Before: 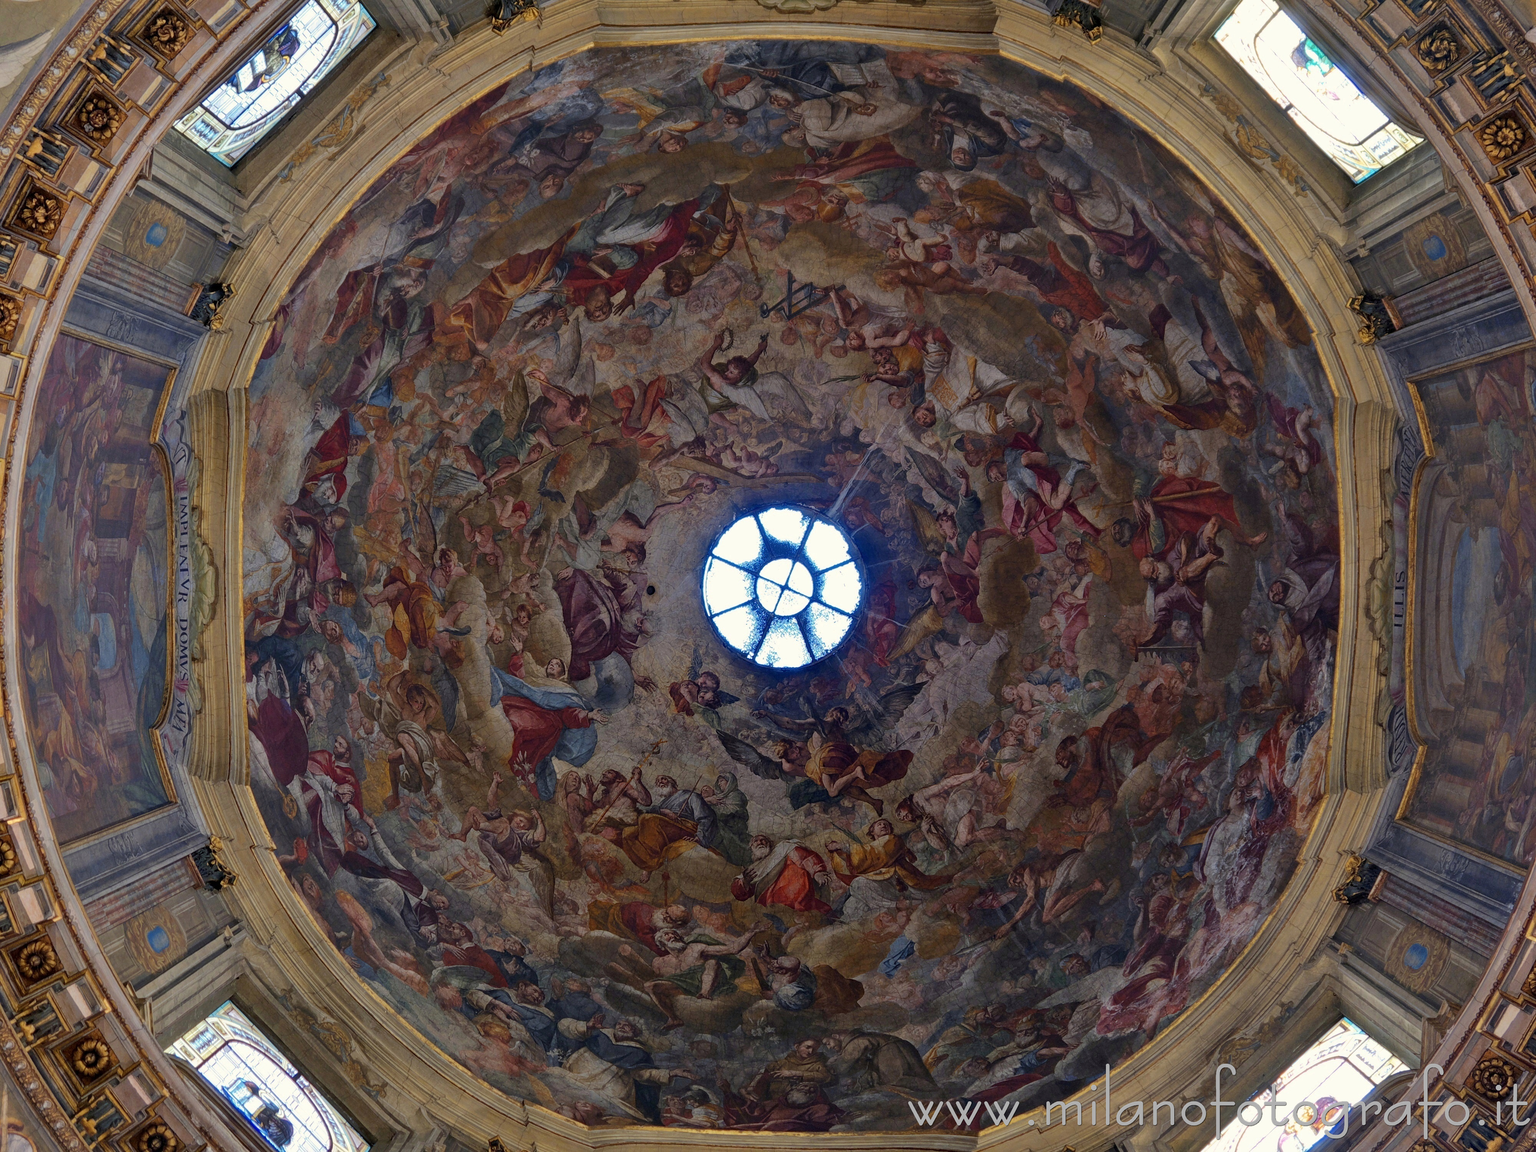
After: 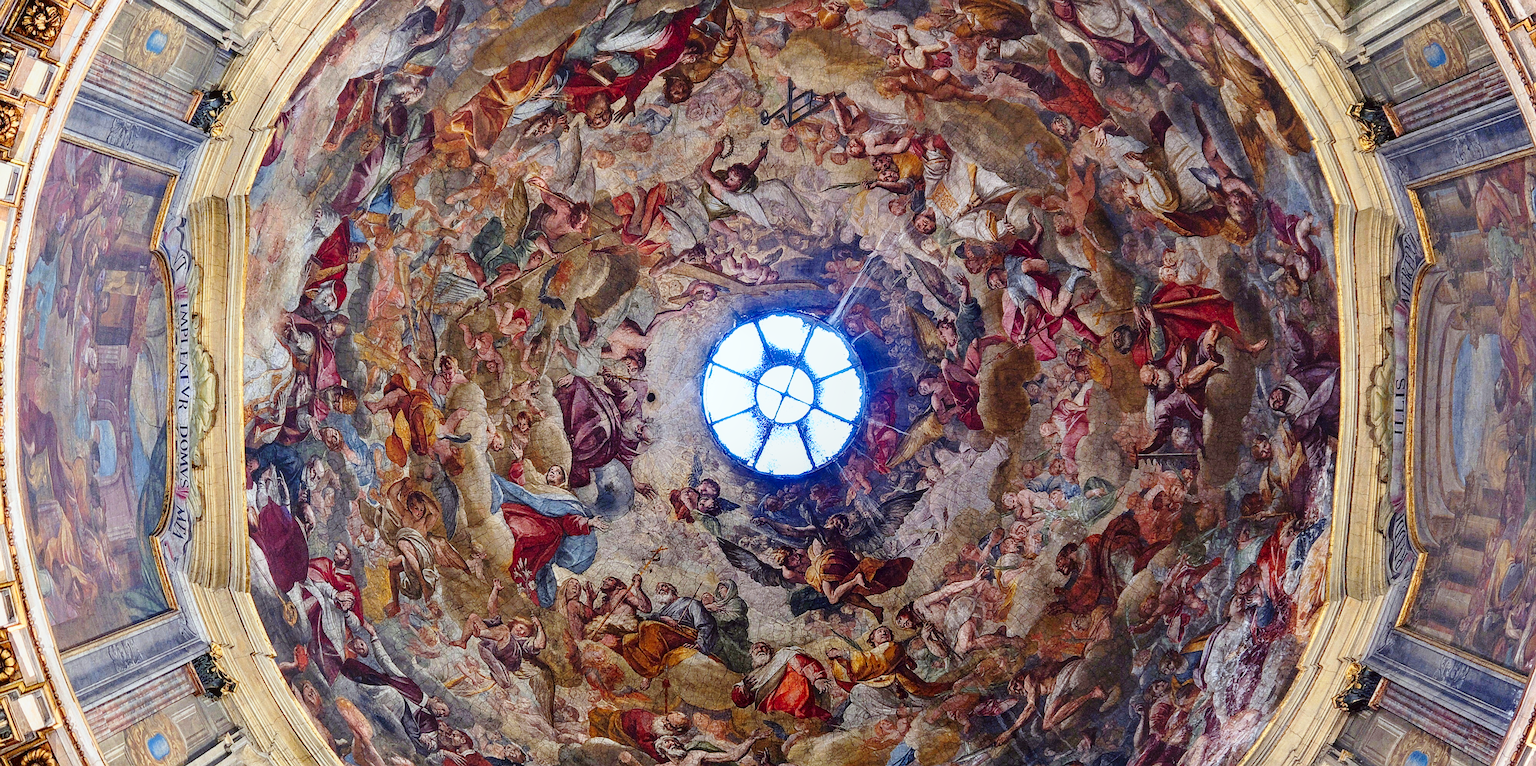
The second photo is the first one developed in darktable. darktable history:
exposure: black level correction 0, exposure 0.692 EV, compensate highlight preservation false
base curve: curves: ch0 [(0, 0) (0.028, 0.03) (0.121, 0.232) (0.46, 0.748) (0.859, 0.968) (1, 1)], preserve colors none
local contrast: detail 115%
color correction: highlights a* -2.74, highlights b* -2.63, shadows a* 2.36, shadows b* 2.67
sharpen: on, module defaults
crop: top 16.777%, bottom 16.706%
shadows and highlights: shadows -61.94, white point adjustment -5.39, highlights 59.62
